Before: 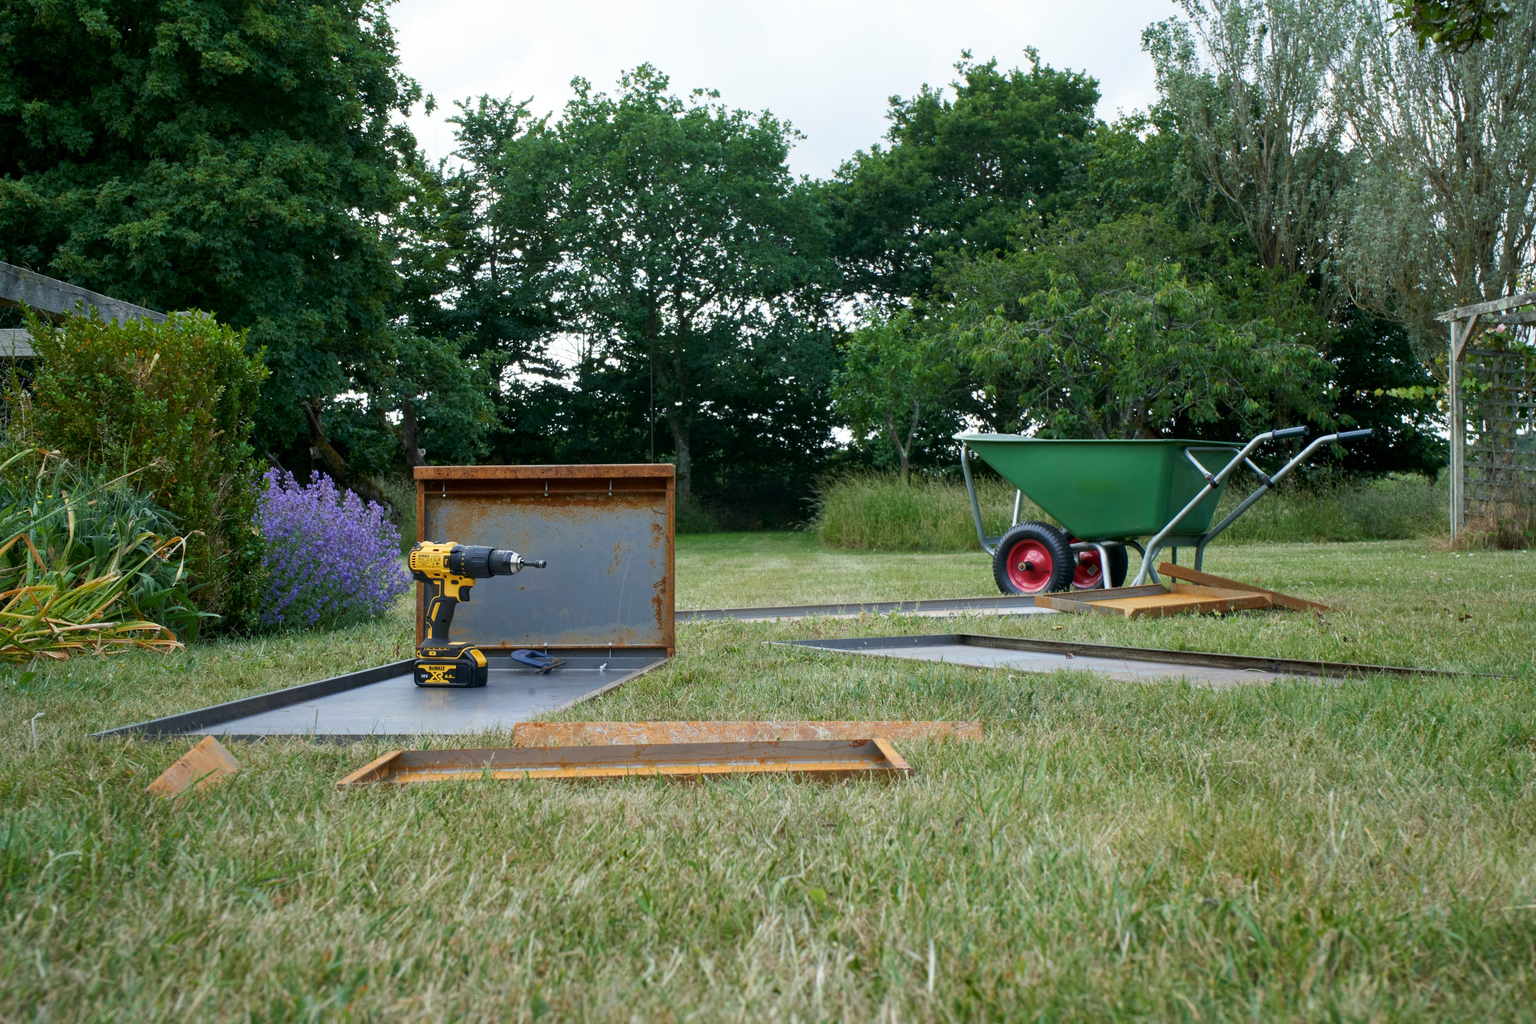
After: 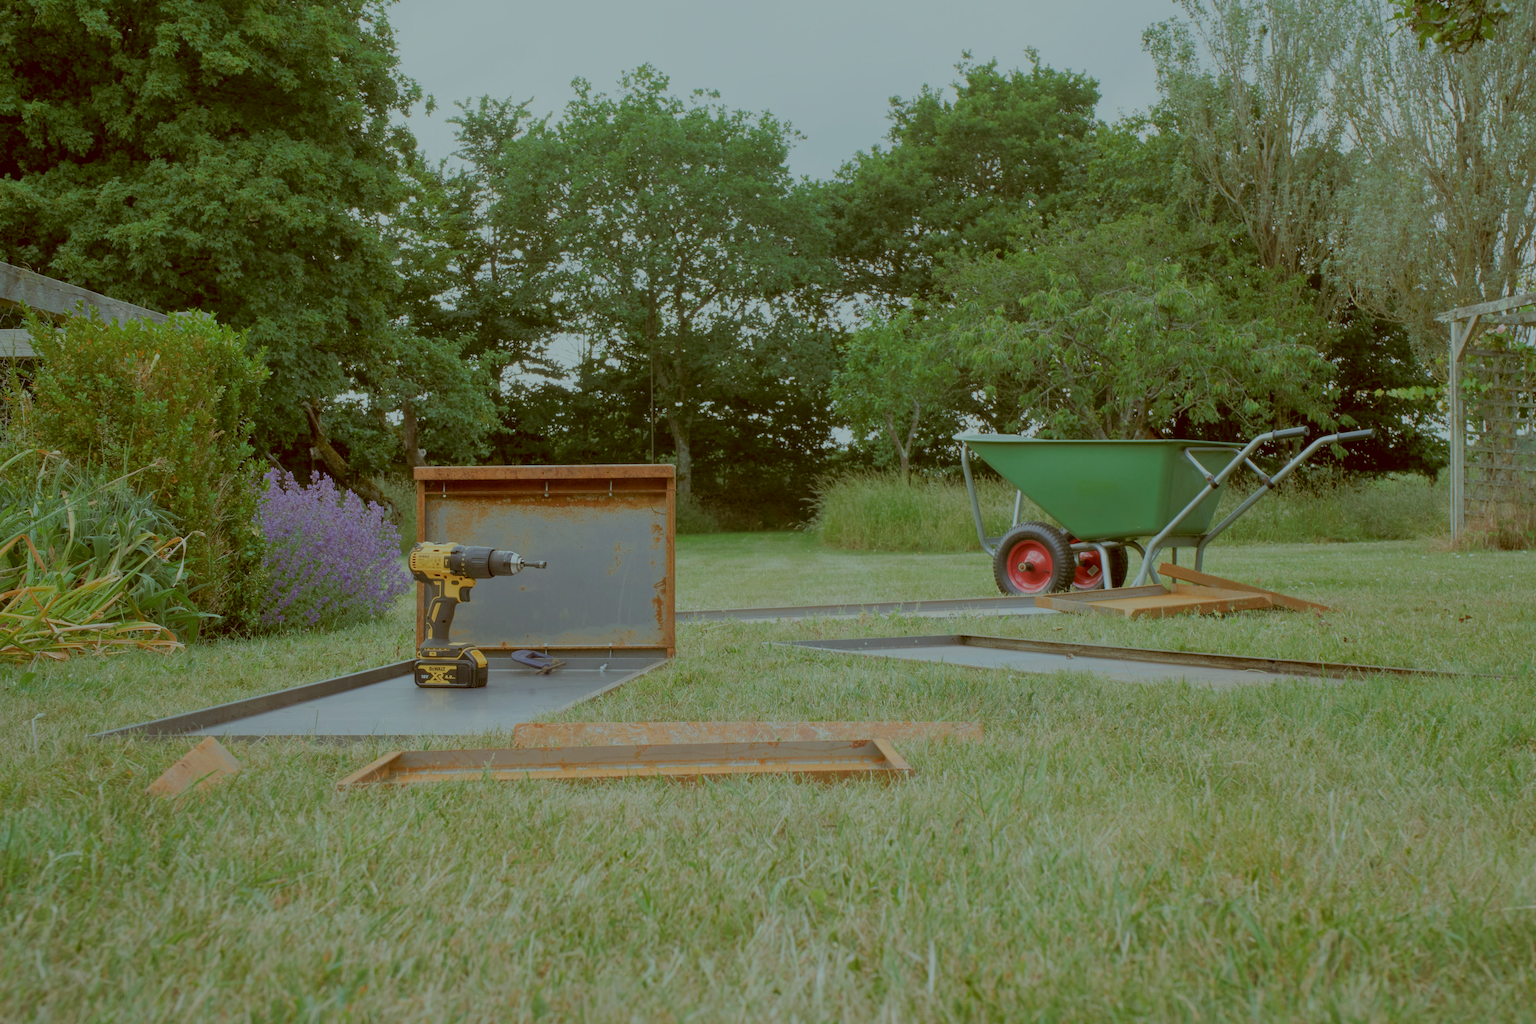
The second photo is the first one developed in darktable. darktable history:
color correction: highlights a* -14.18, highlights b* -16.57, shadows a* 10.04, shadows b* 29.21
filmic rgb: black relative exposure -15.88 EV, white relative exposure 7.99 EV, hardness 4.2, latitude 49.45%, contrast 0.513, iterations of high-quality reconstruction 0
